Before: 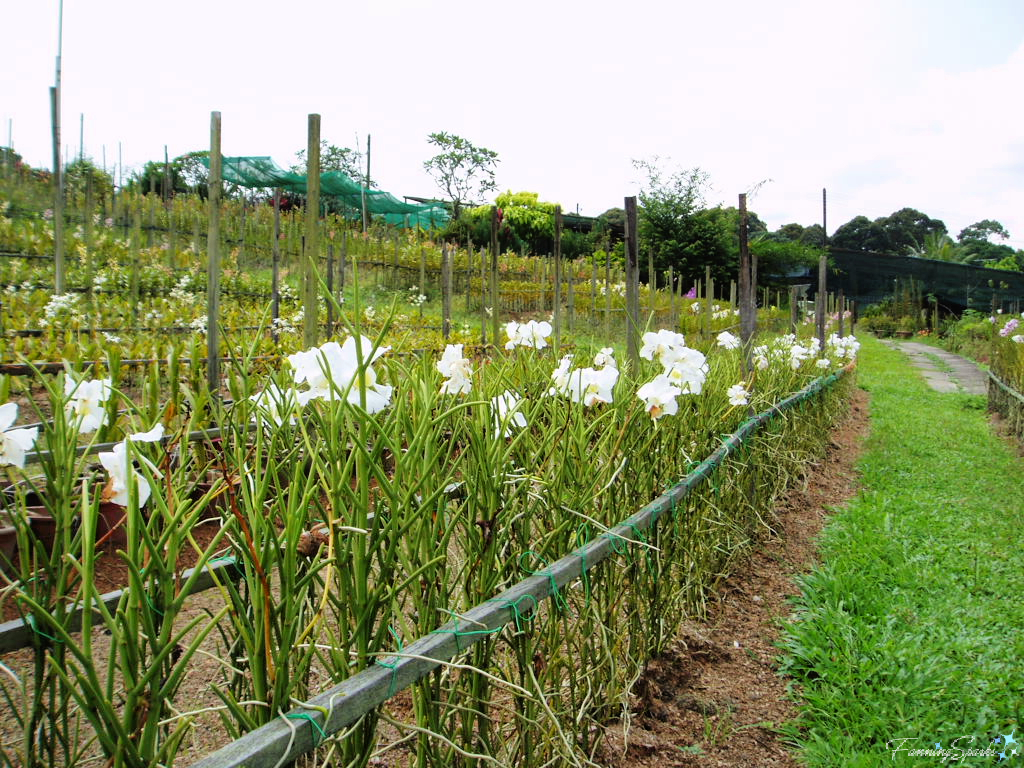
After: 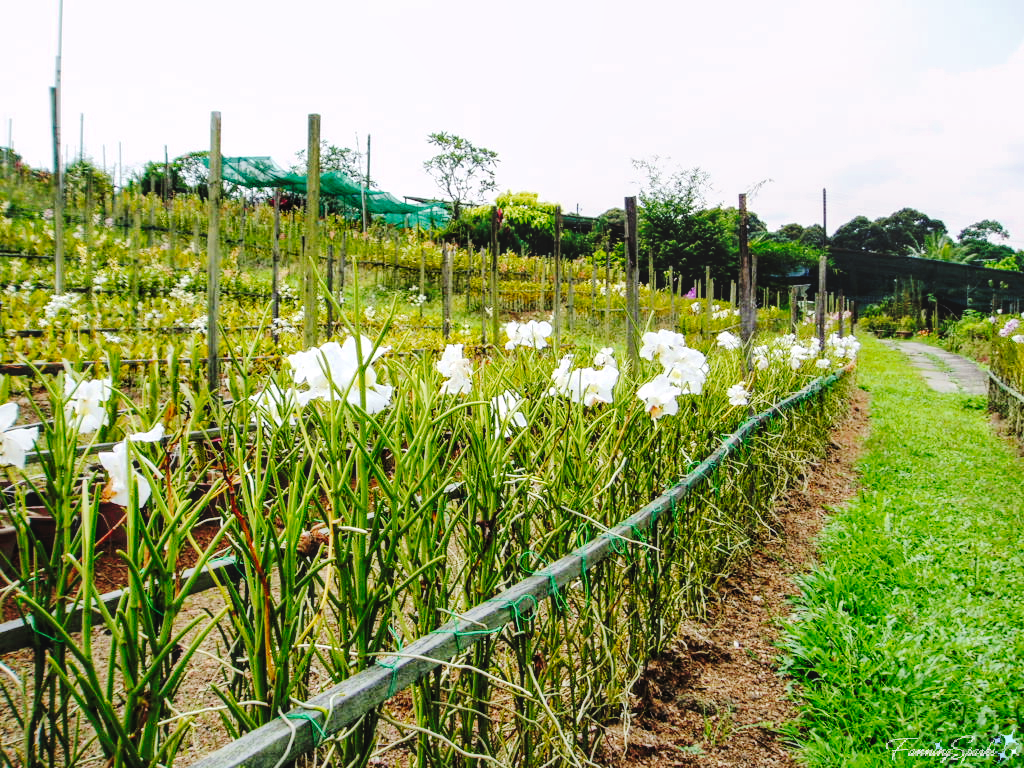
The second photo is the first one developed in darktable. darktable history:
tone curve: curves: ch0 [(0, 0) (0.003, 0.054) (0.011, 0.057) (0.025, 0.056) (0.044, 0.062) (0.069, 0.071) (0.1, 0.088) (0.136, 0.111) (0.177, 0.146) (0.224, 0.19) (0.277, 0.261) (0.335, 0.363) (0.399, 0.458) (0.468, 0.562) (0.543, 0.653) (0.623, 0.725) (0.709, 0.801) (0.801, 0.853) (0.898, 0.915) (1, 1)], preserve colors none
local contrast: on, module defaults
